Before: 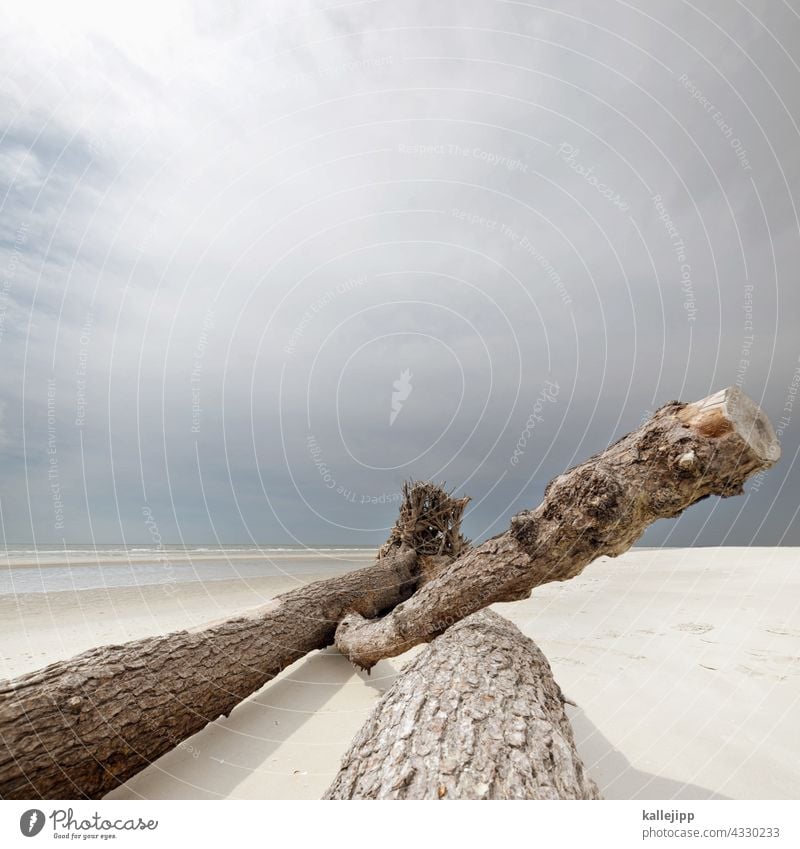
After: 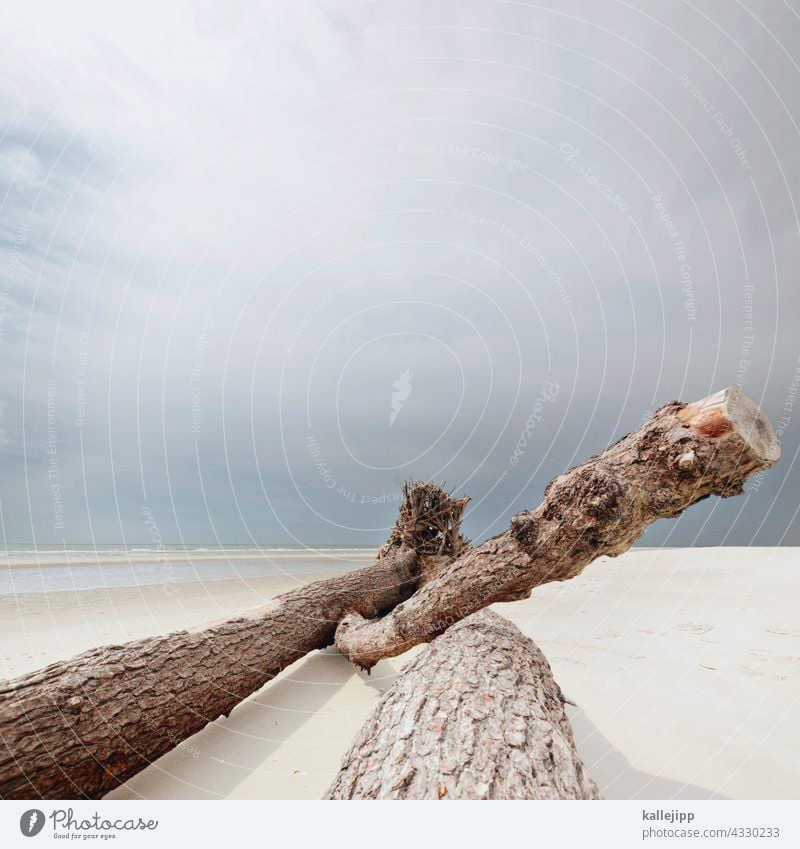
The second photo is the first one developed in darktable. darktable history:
tone curve: curves: ch0 [(0, 0.025) (0.15, 0.143) (0.452, 0.486) (0.751, 0.788) (1, 0.961)]; ch1 [(0, 0) (0.416, 0.4) (0.476, 0.469) (0.497, 0.494) (0.546, 0.571) (0.566, 0.607) (0.62, 0.657) (1, 1)]; ch2 [(0, 0) (0.386, 0.397) (0.505, 0.498) (0.547, 0.546) (0.579, 0.58) (1, 1)], color space Lab, independent channels, preserve colors none
